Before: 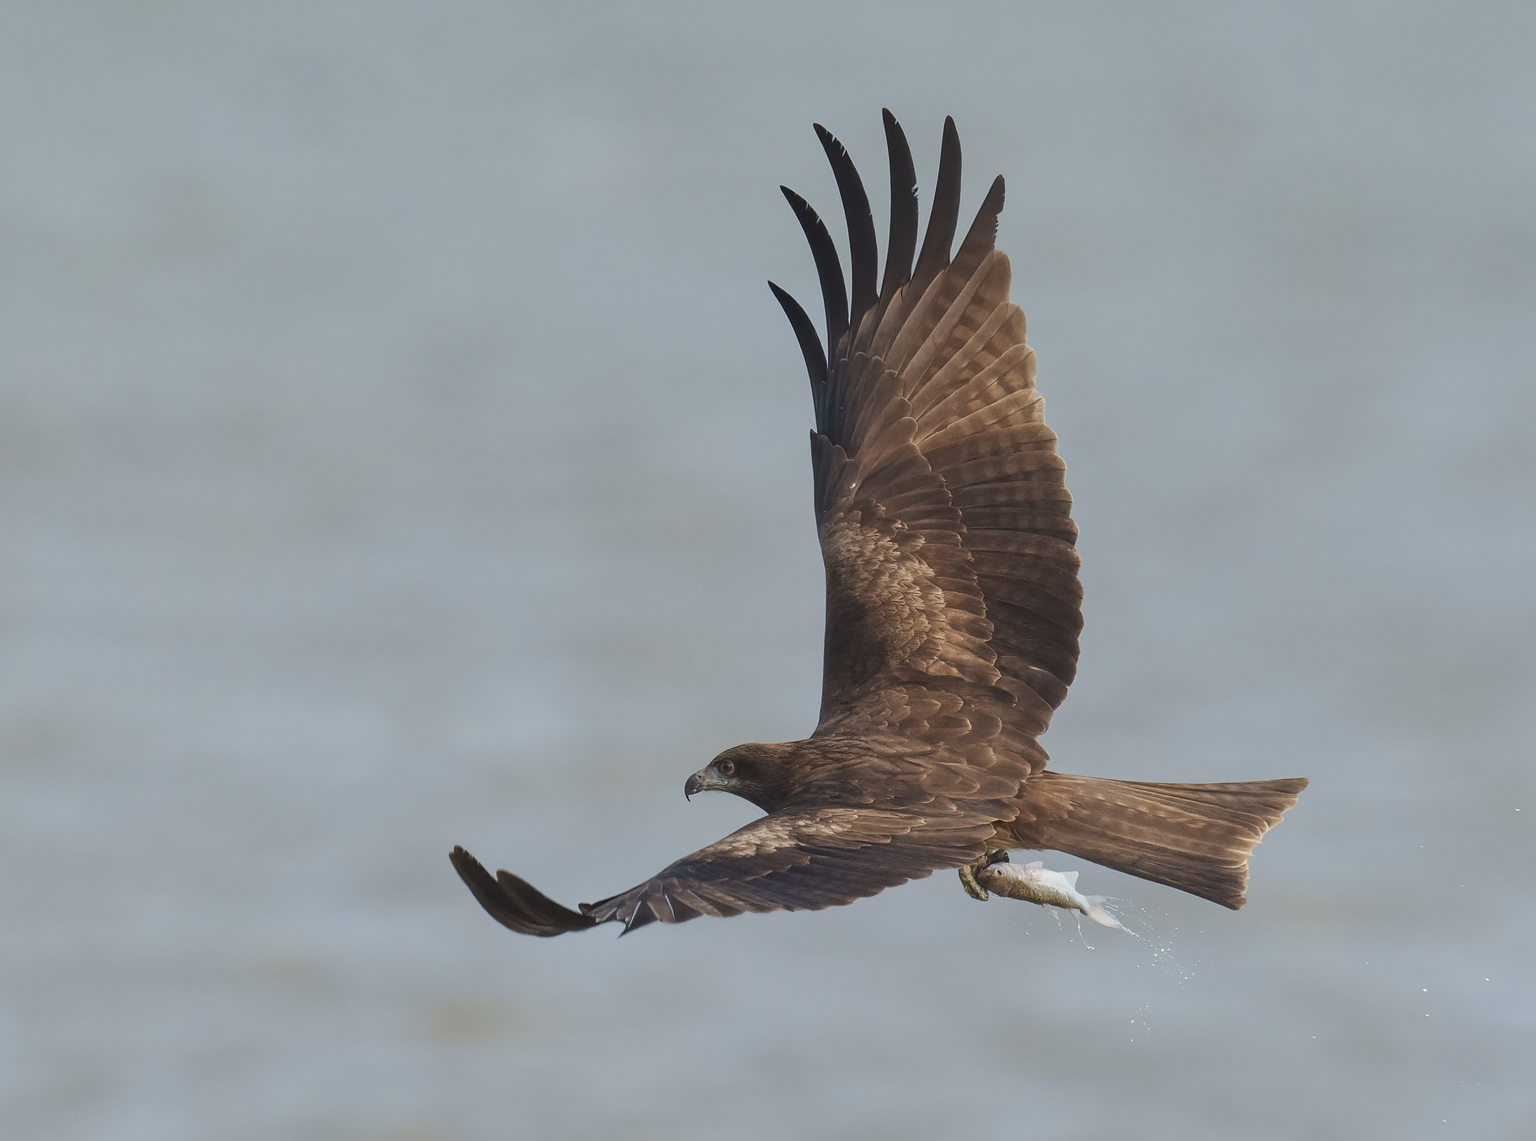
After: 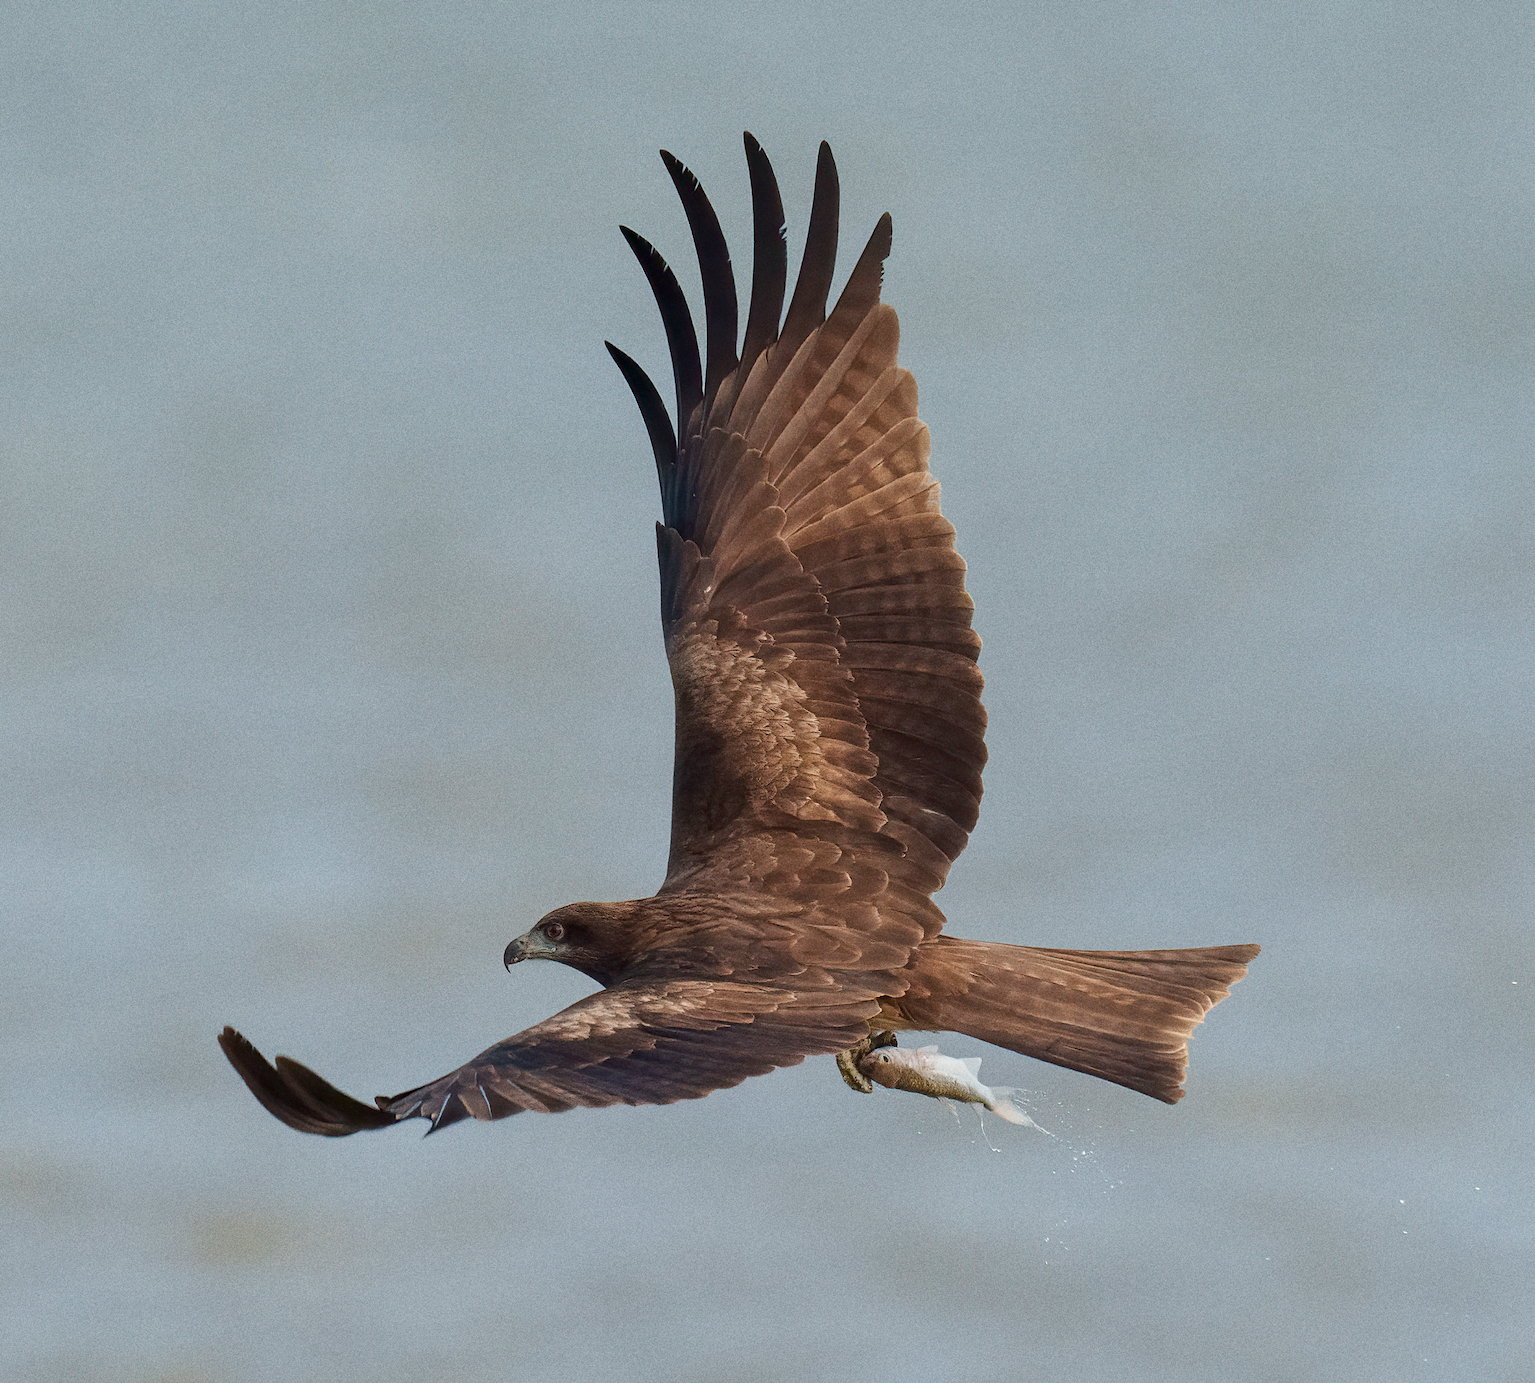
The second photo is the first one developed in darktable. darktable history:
color balance: mode lift, gamma, gain (sRGB), lift [0.97, 1, 1, 1], gamma [1.03, 1, 1, 1]
grain: coarseness 0.09 ISO, strength 40%
crop: left 17.582%, bottom 0.031%
exposure: black level correction 0.005, exposure 0.001 EV, compensate highlight preservation false
